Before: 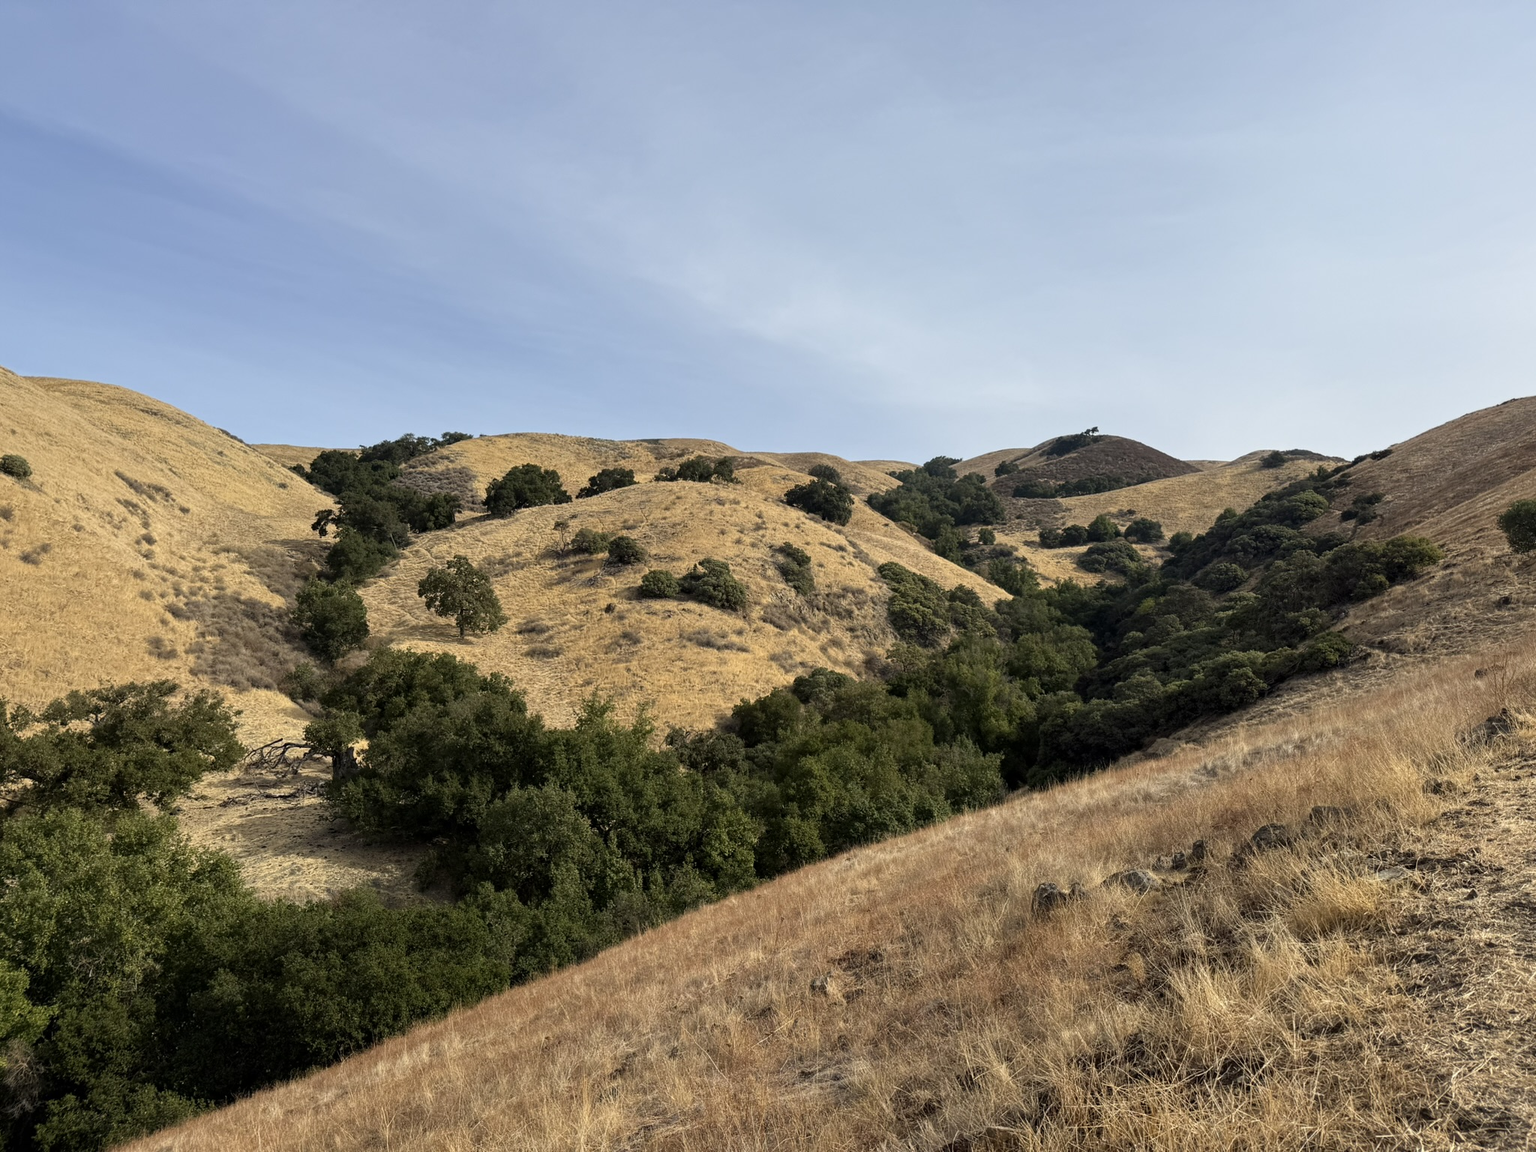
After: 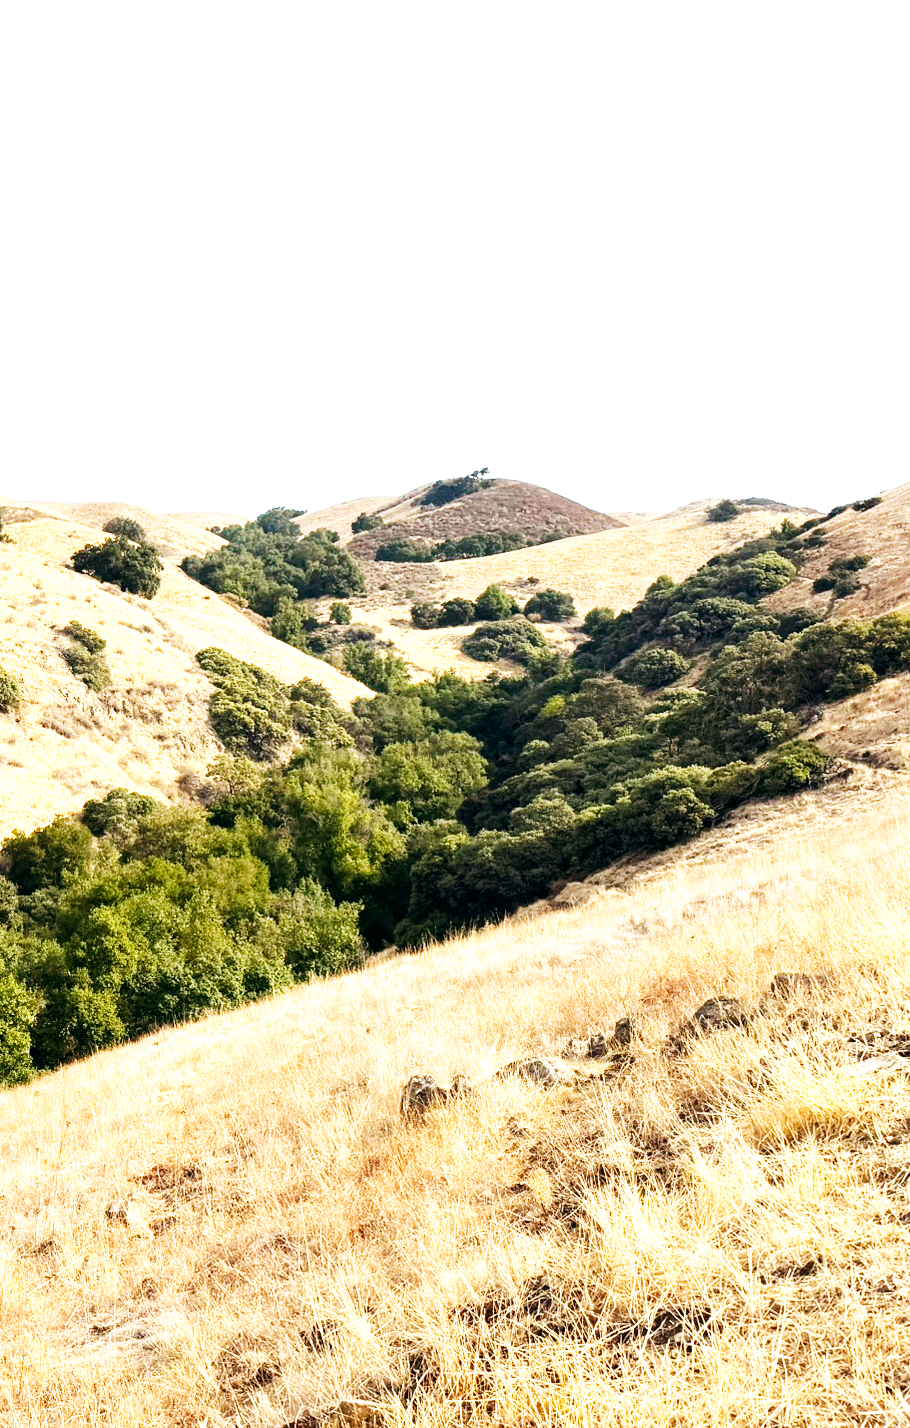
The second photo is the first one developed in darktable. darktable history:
crop: left 47.628%, top 6.643%, right 7.874%
exposure: black level correction 0, exposure 1.2 EV, compensate exposure bias true, compensate highlight preservation false
color balance: lift [1, 0.998, 1.001, 1.002], gamma [1, 1.02, 1, 0.98], gain [1, 1.02, 1.003, 0.98]
base curve: curves: ch0 [(0, 0) (0.007, 0.004) (0.027, 0.03) (0.046, 0.07) (0.207, 0.54) (0.442, 0.872) (0.673, 0.972) (1, 1)], preserve colors none
